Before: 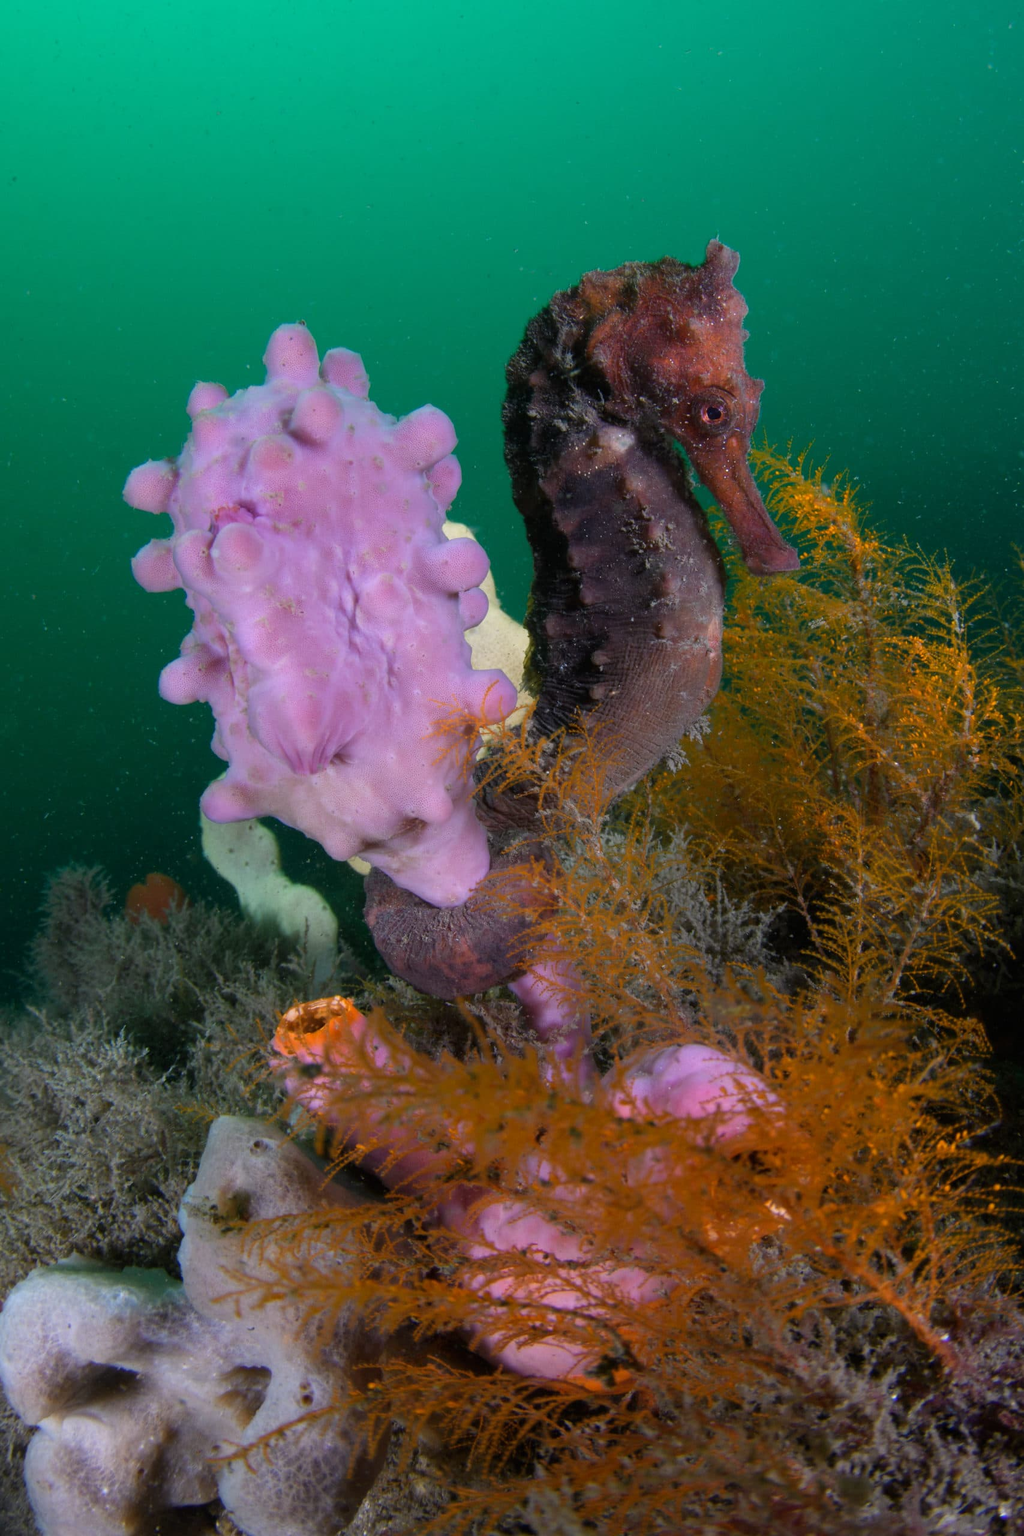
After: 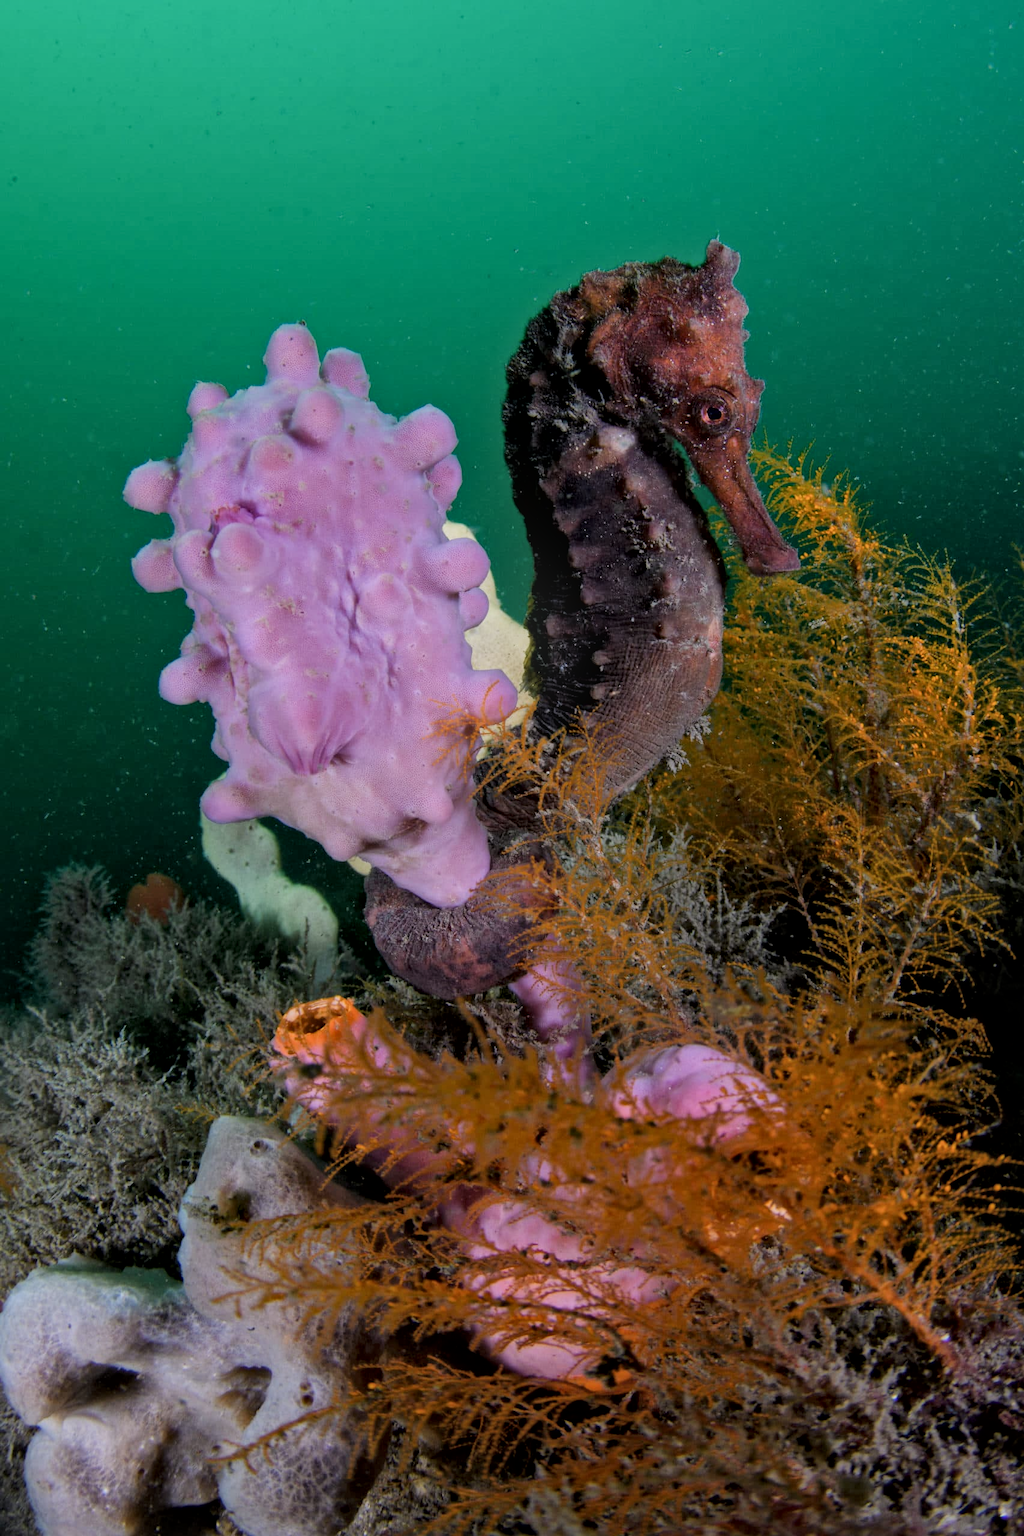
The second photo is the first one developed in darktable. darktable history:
bloom: on, module defaults
white balance: emerald 1
local contrast: mode bilateral grid, contrast 20, coarseness 20, detail 150%, midtone range 0.2
filmic rgb: hardness 4.17
